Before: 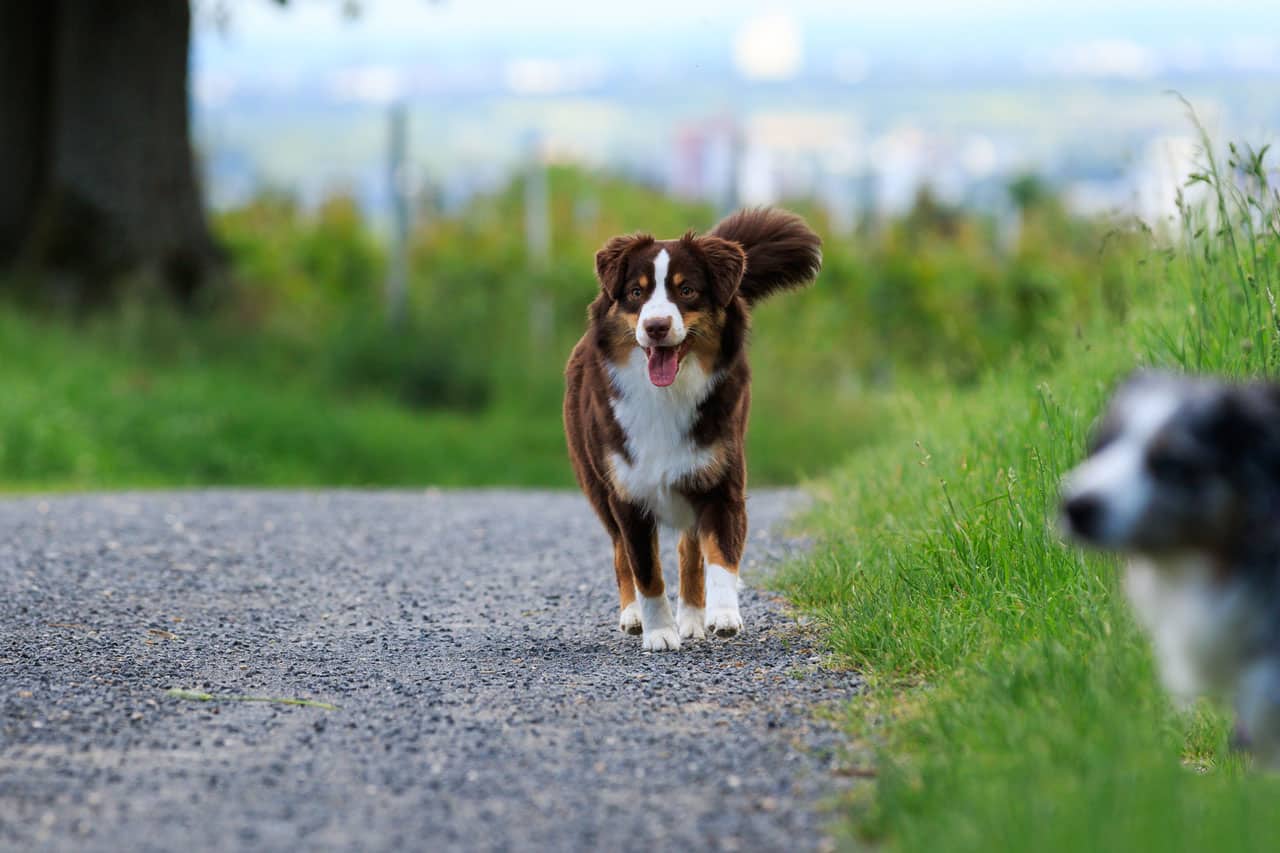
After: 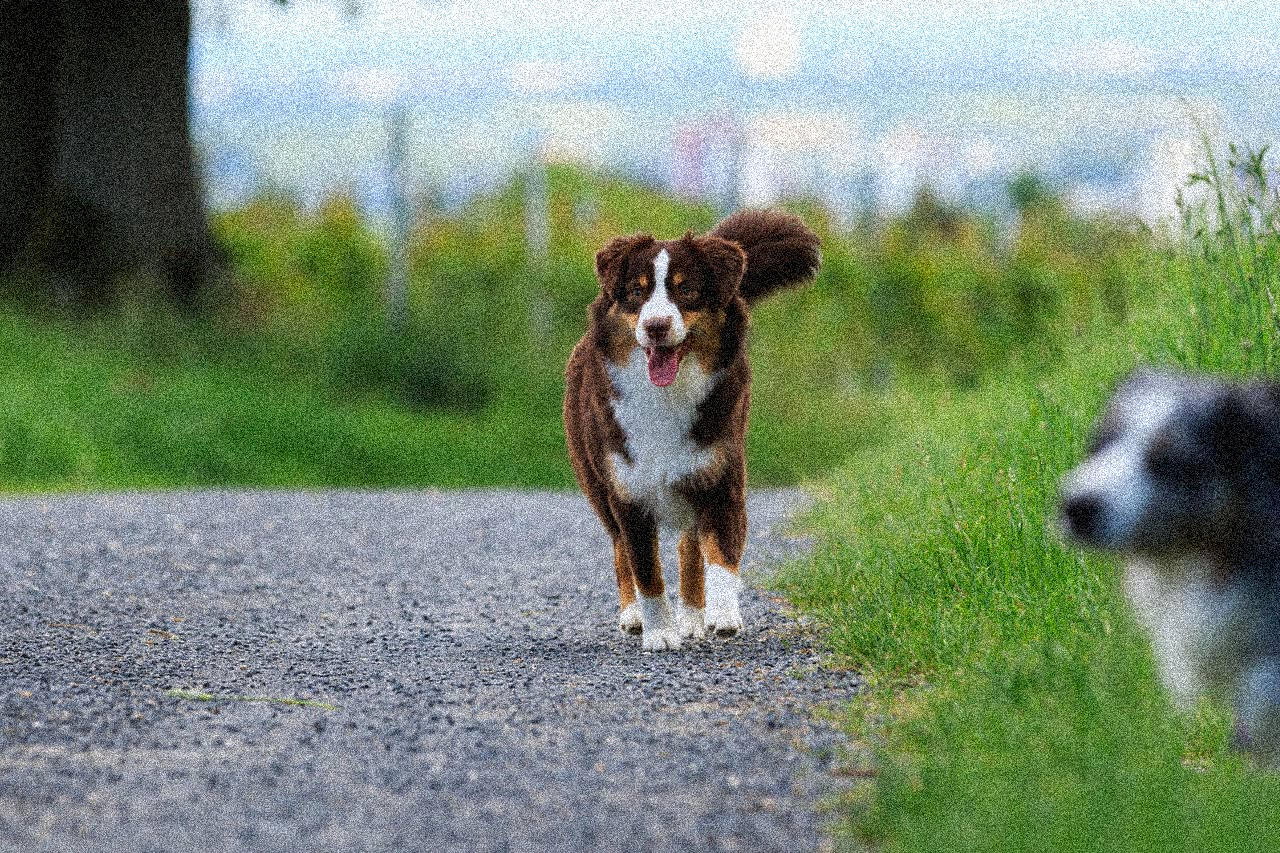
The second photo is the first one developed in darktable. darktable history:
grain: coarseness 3.75 ISO, strength 100%, mid-tones bias 0%
white balance: red 1, blue 1
